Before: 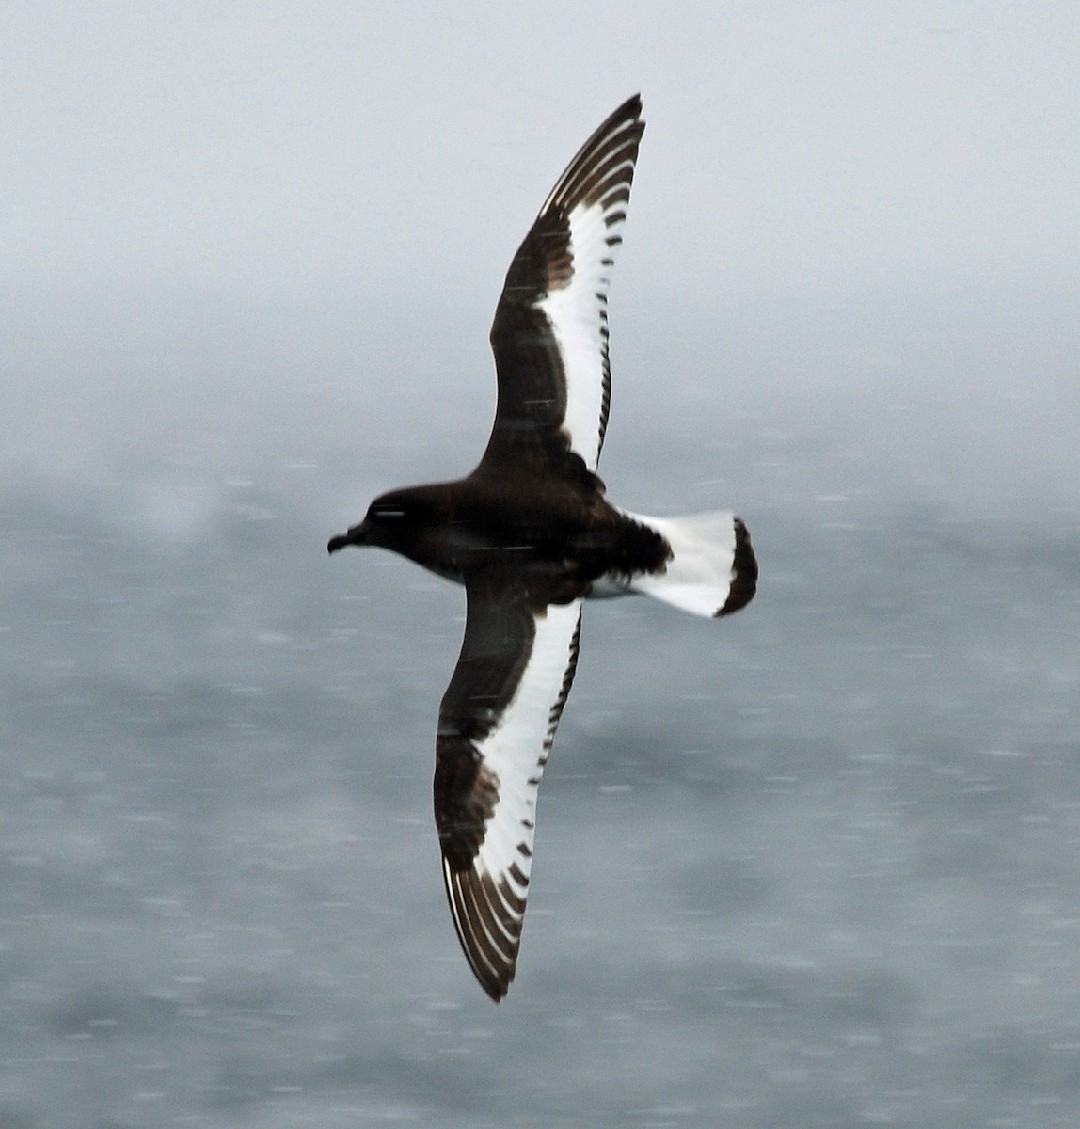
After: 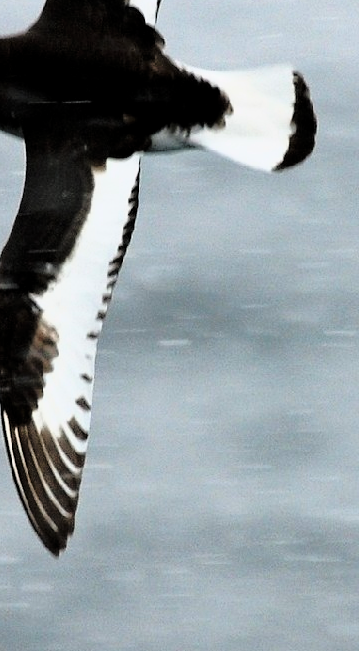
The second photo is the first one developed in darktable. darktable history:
levels: white 99.96%, levels [0.026, 0.507, 0.987]
crop: left 40.882%, top 39.581%, right 25.863%, bottom 2.708%
tone curve: curves: ch0 [(0, 0.015) (0.091, 0.055) (0.184, 0.159) (0.304, 0.382) (0.492, 0.579) (0.628, 0.755) (0.832, 0.932) (0.984, 0.963)]; ch1 [(0, 0) (0.34, 0.235) (0.46, 0.46) (0.515, 0.502) (0.553, 0.567) (0.764, 0.815) (1, 1)]; ch2 [(0, 0) (0.44, 0.458) (0.479, 0.492) (0.524, 0.507) (0.557, 0.567) (0.673, 0.699) (1, 1)], color space Lab, linked channels, preserve colors none
